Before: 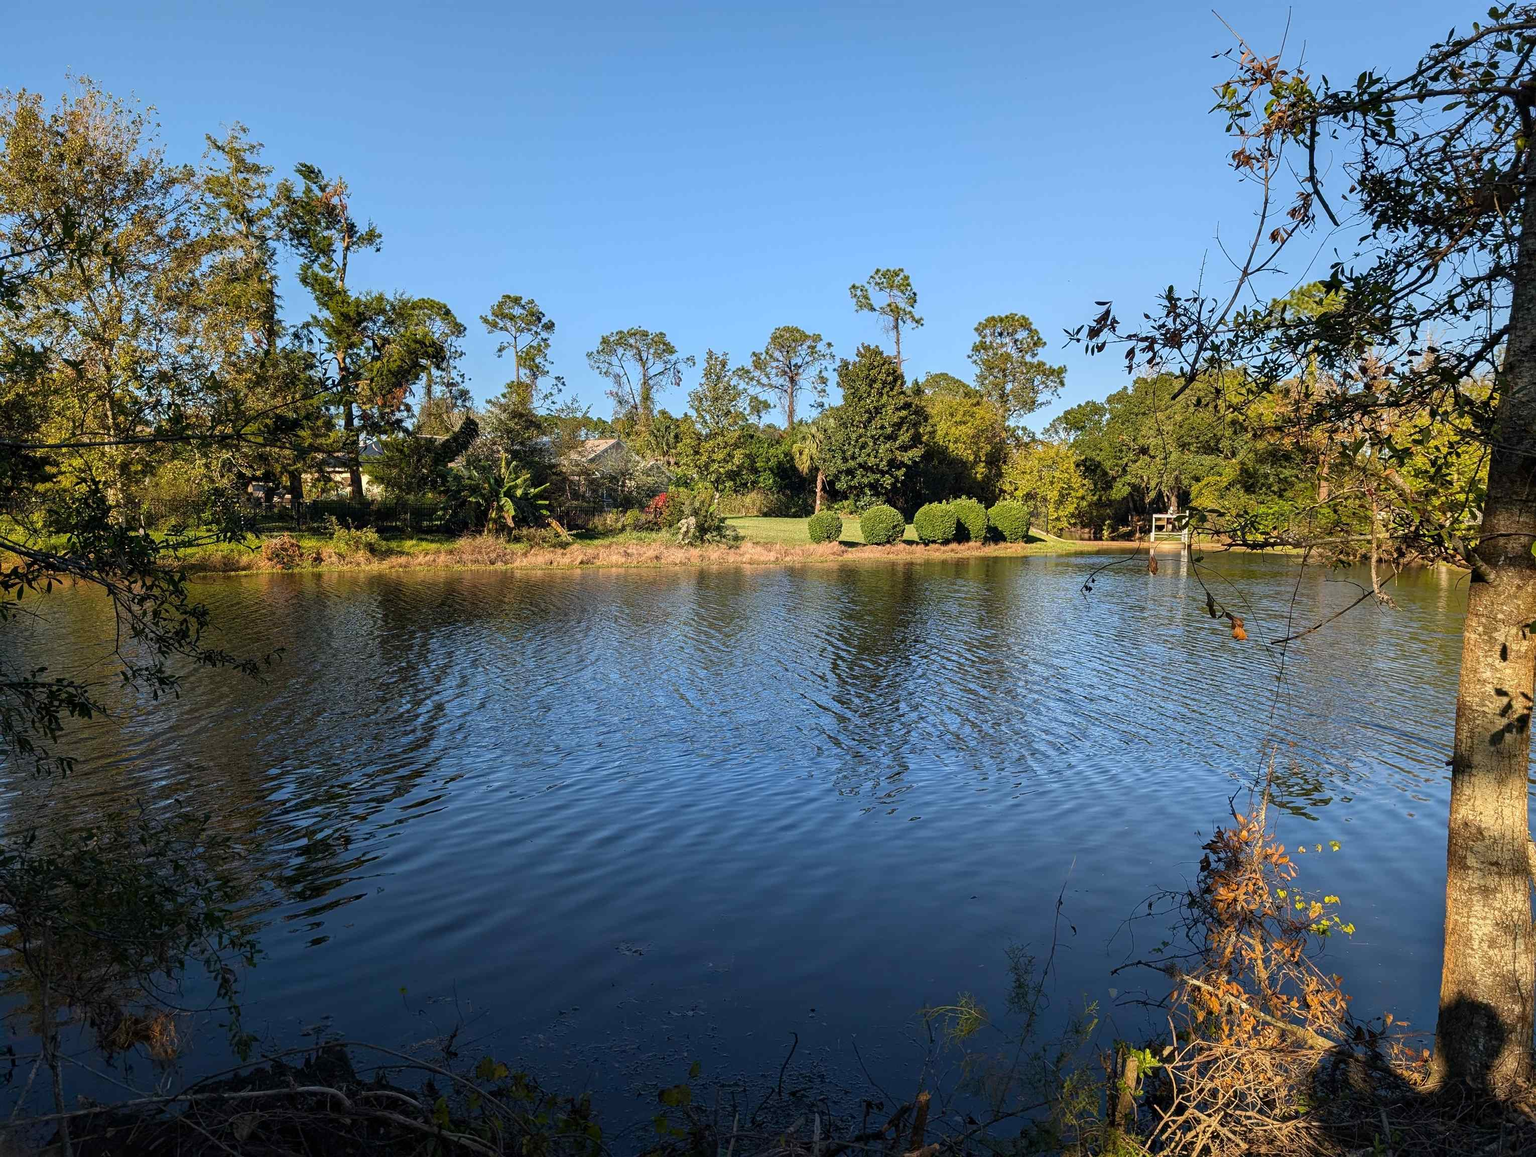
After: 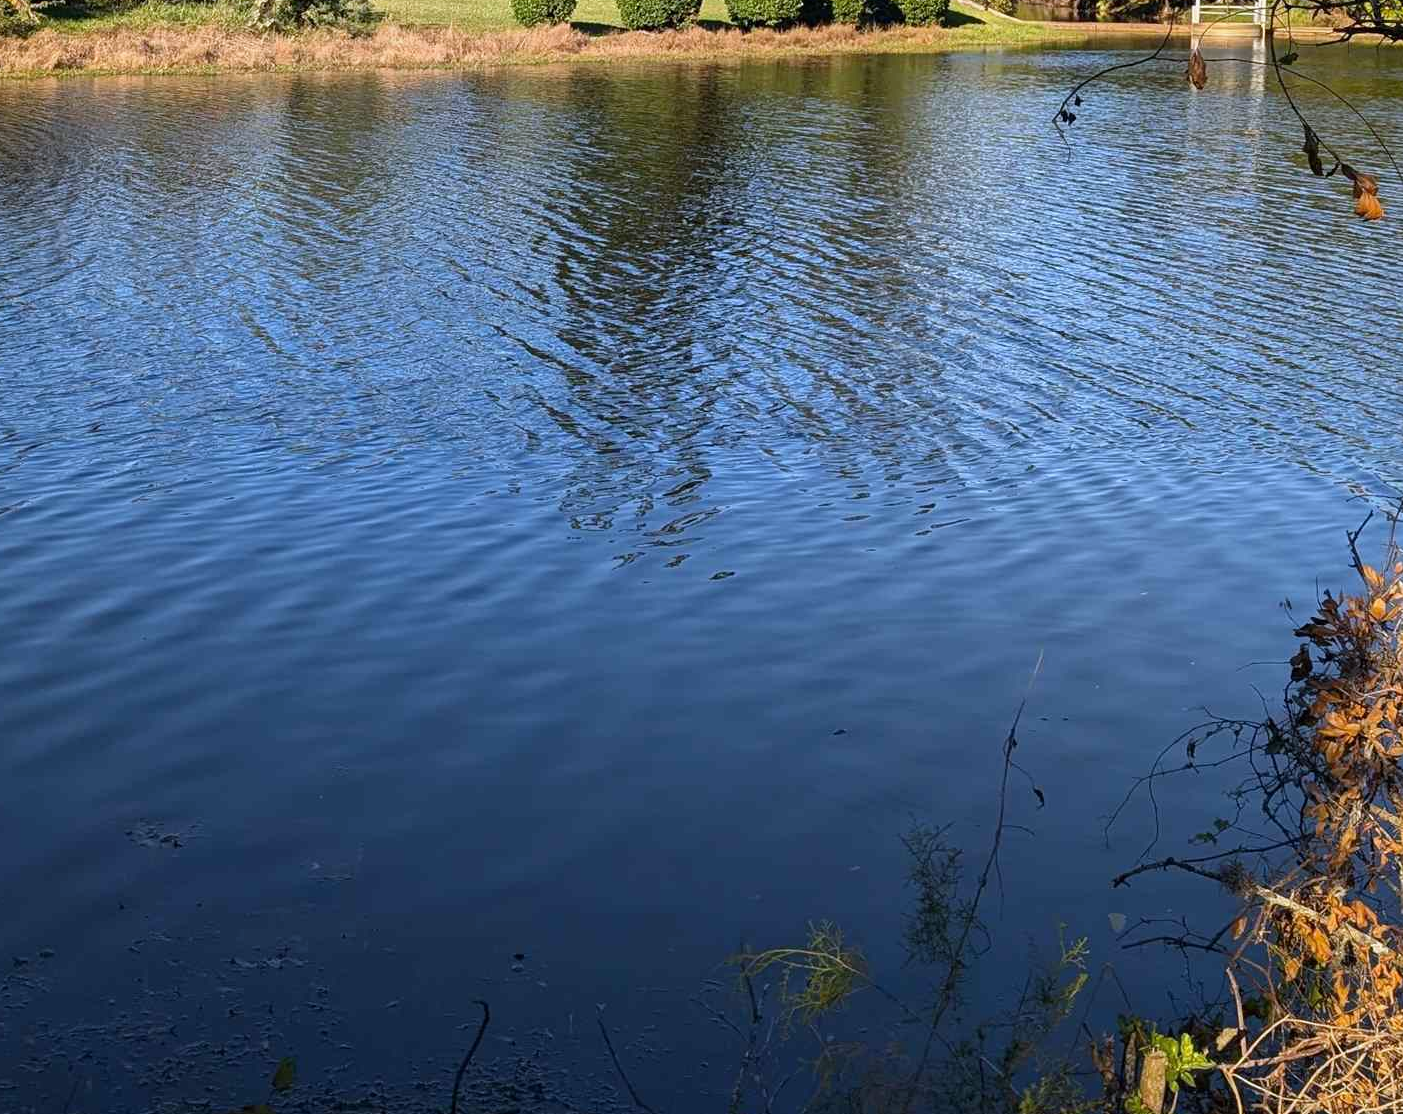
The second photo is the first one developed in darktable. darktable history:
crop: left 35.976%, top 45.819%, right 18.162%, bottom 5.807%
white balance: red 0.984, blue 1.059
